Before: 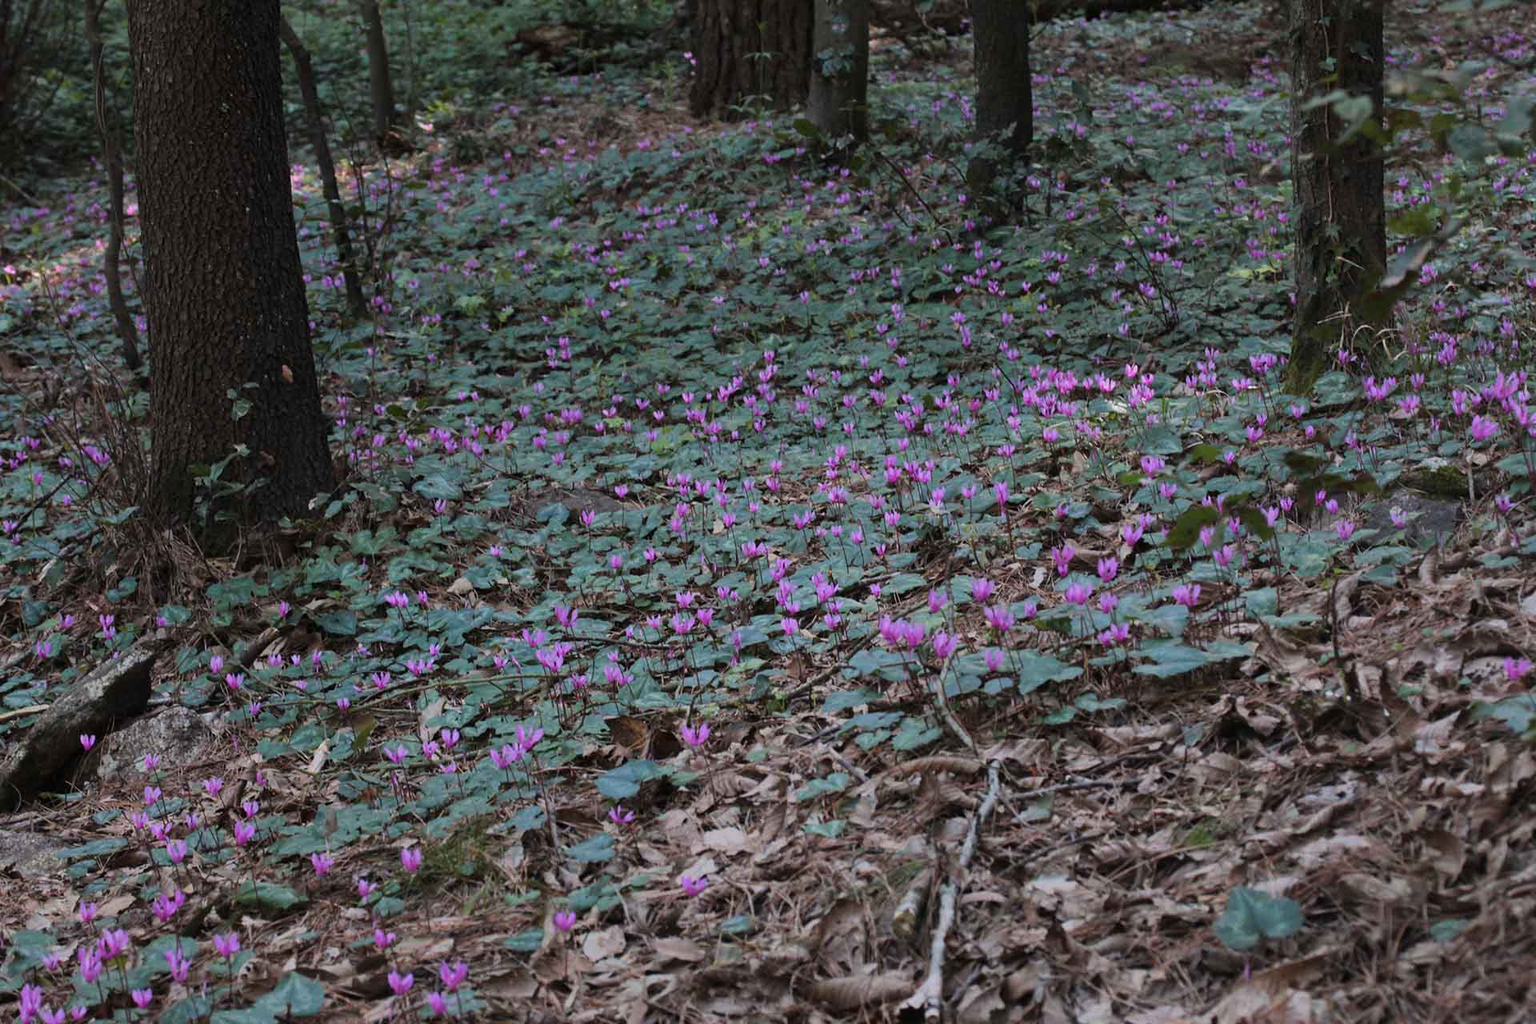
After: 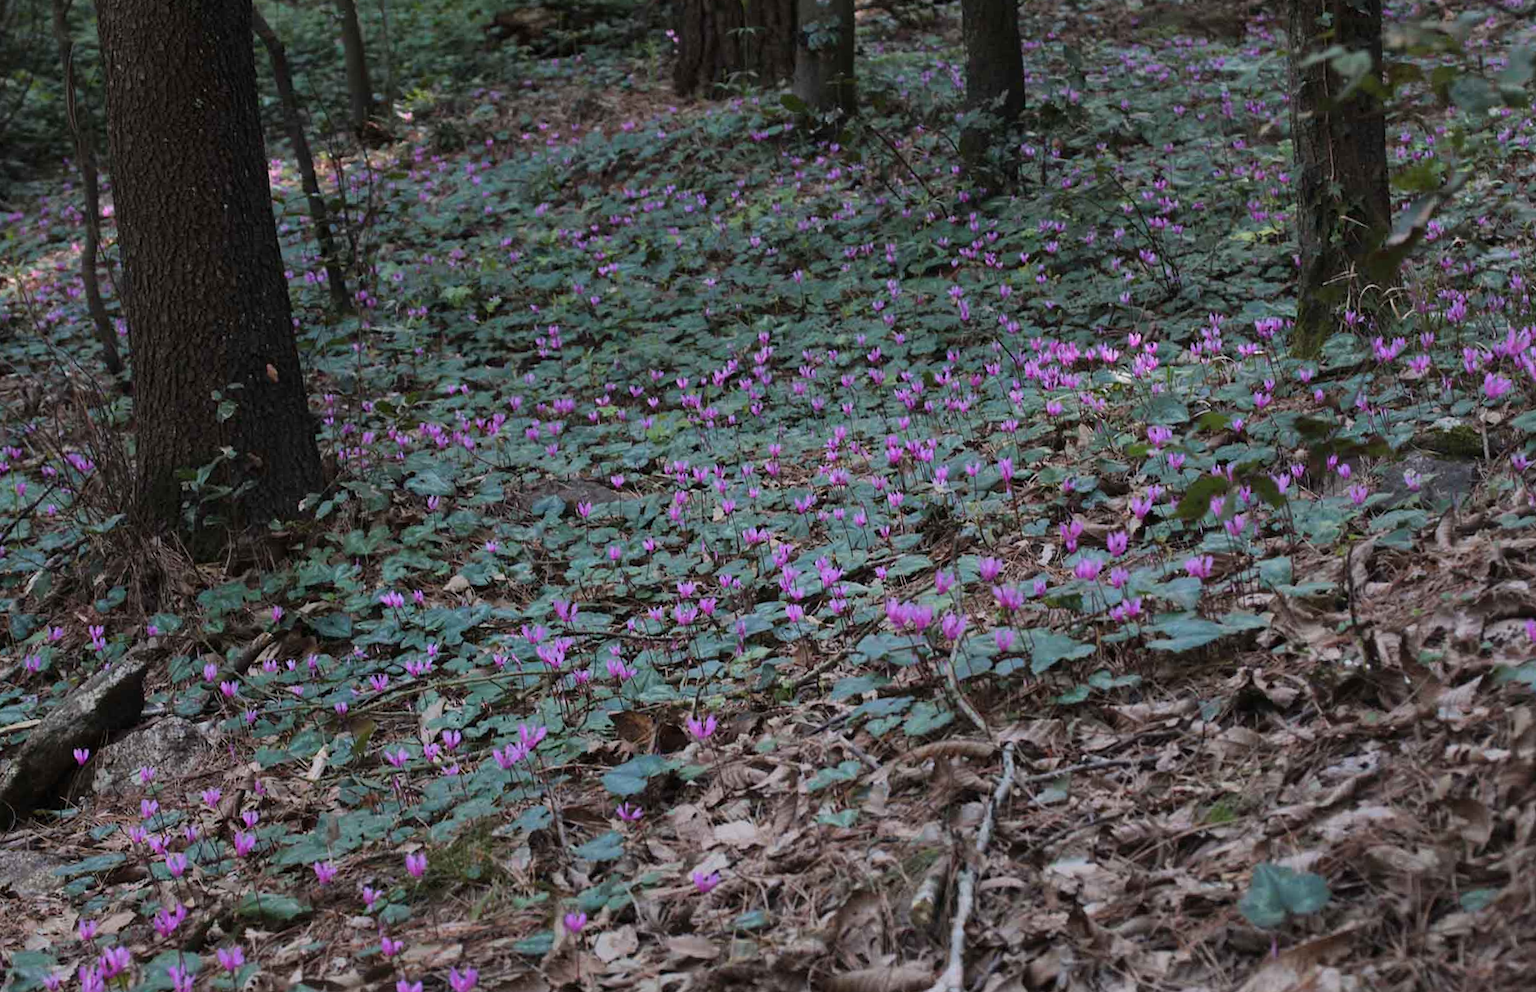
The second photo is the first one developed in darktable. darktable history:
exposure: exposure -0.01 EV, compensate highlight preservation false
rotate and perspective: rotation -2°, crop left 0.022, crop right 0.978, crop top 0.049, crop bottom 0.951
